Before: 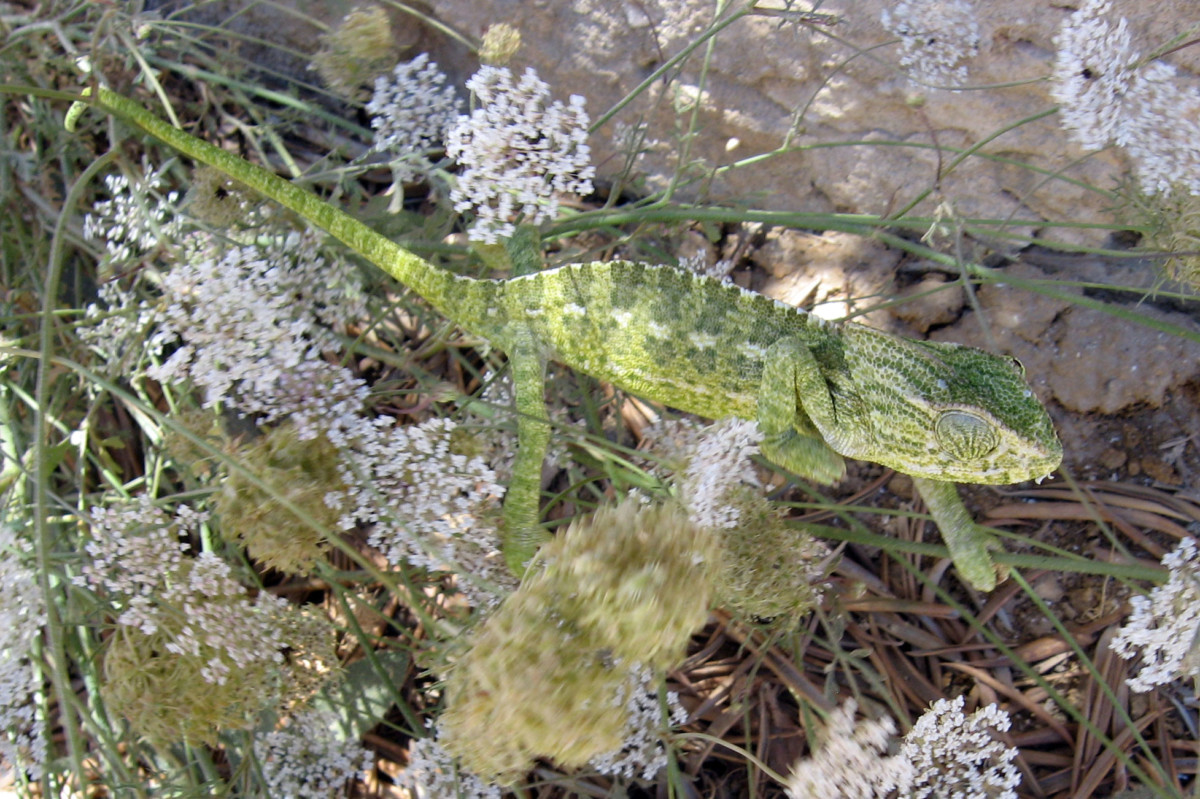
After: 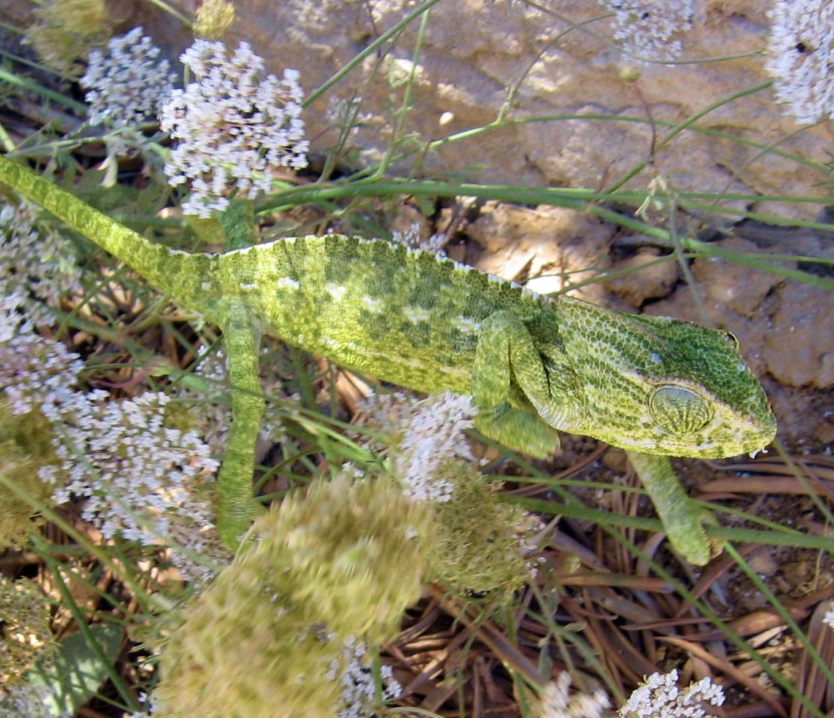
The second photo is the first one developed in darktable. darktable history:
crop and rotate: left 23.916%, top 3.265%, right 6.557%, bottom 6.825%
velvia: strength 49.94%
